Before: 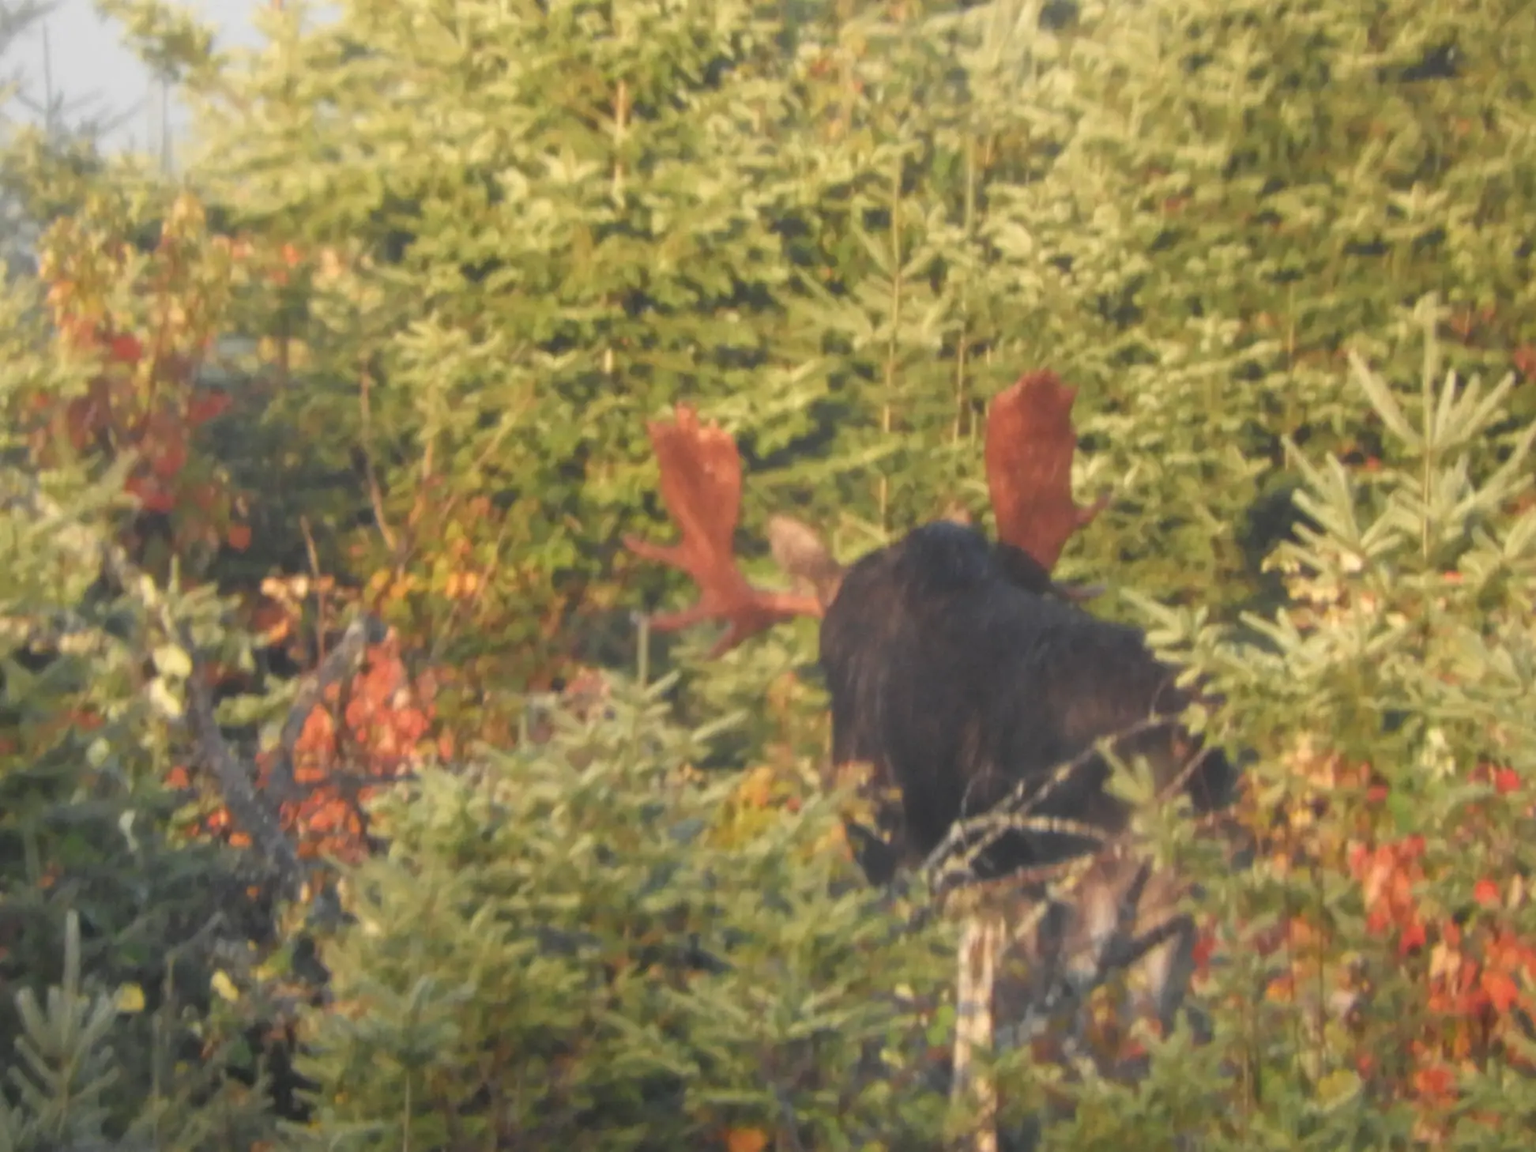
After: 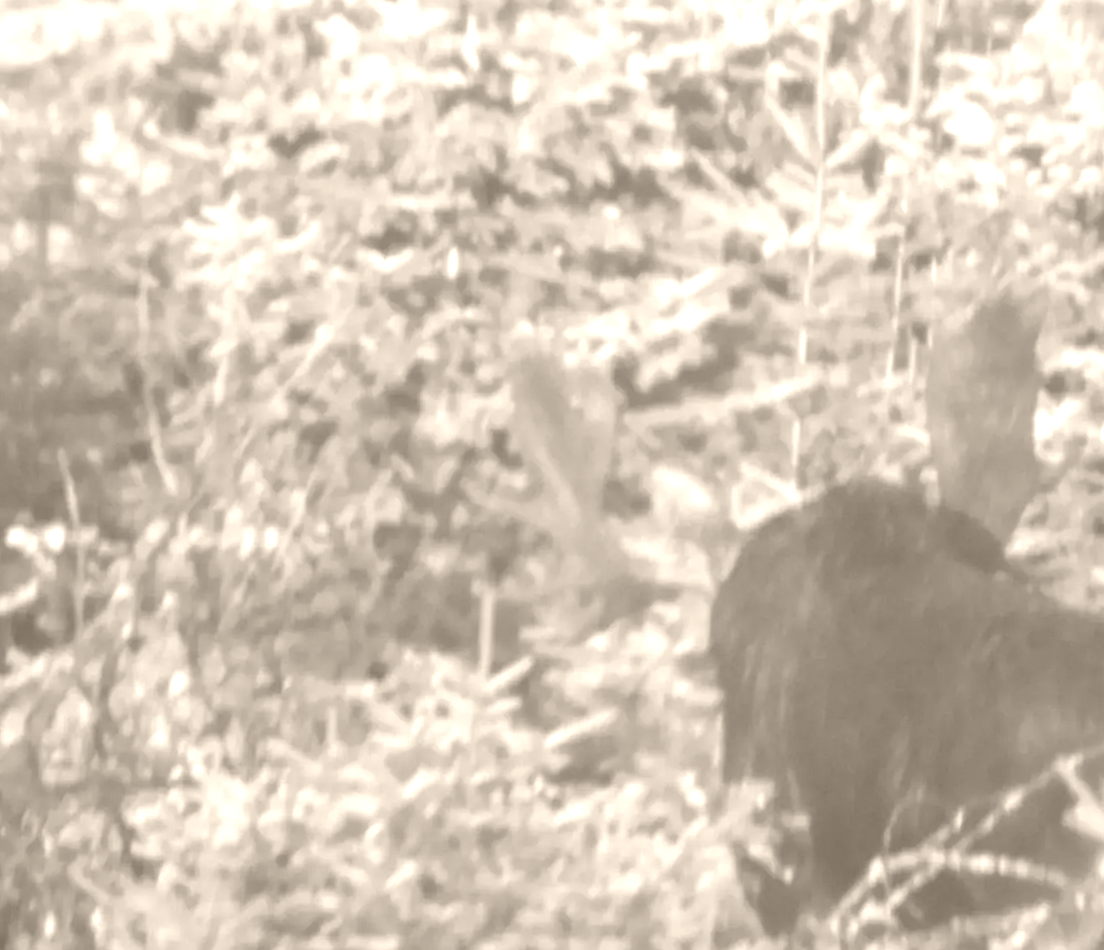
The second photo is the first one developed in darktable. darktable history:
exposure: black level correction 0.001, compensate highlight preservation false
tone equalizer: on, module defaults
crop: left 16.202%, top 11.208%, right 26.045%, bottom 20.557%
haze removal: strength 0.1, compatibility mode true, adaptive false
rotate and perspective: rotation 1.57°, crop left 0.018, crop right 0.982, crop top 0.039, crop bottom 0.961
colorize: hue 34.49°, saturation 35.33%, source mix 100%, version 1
